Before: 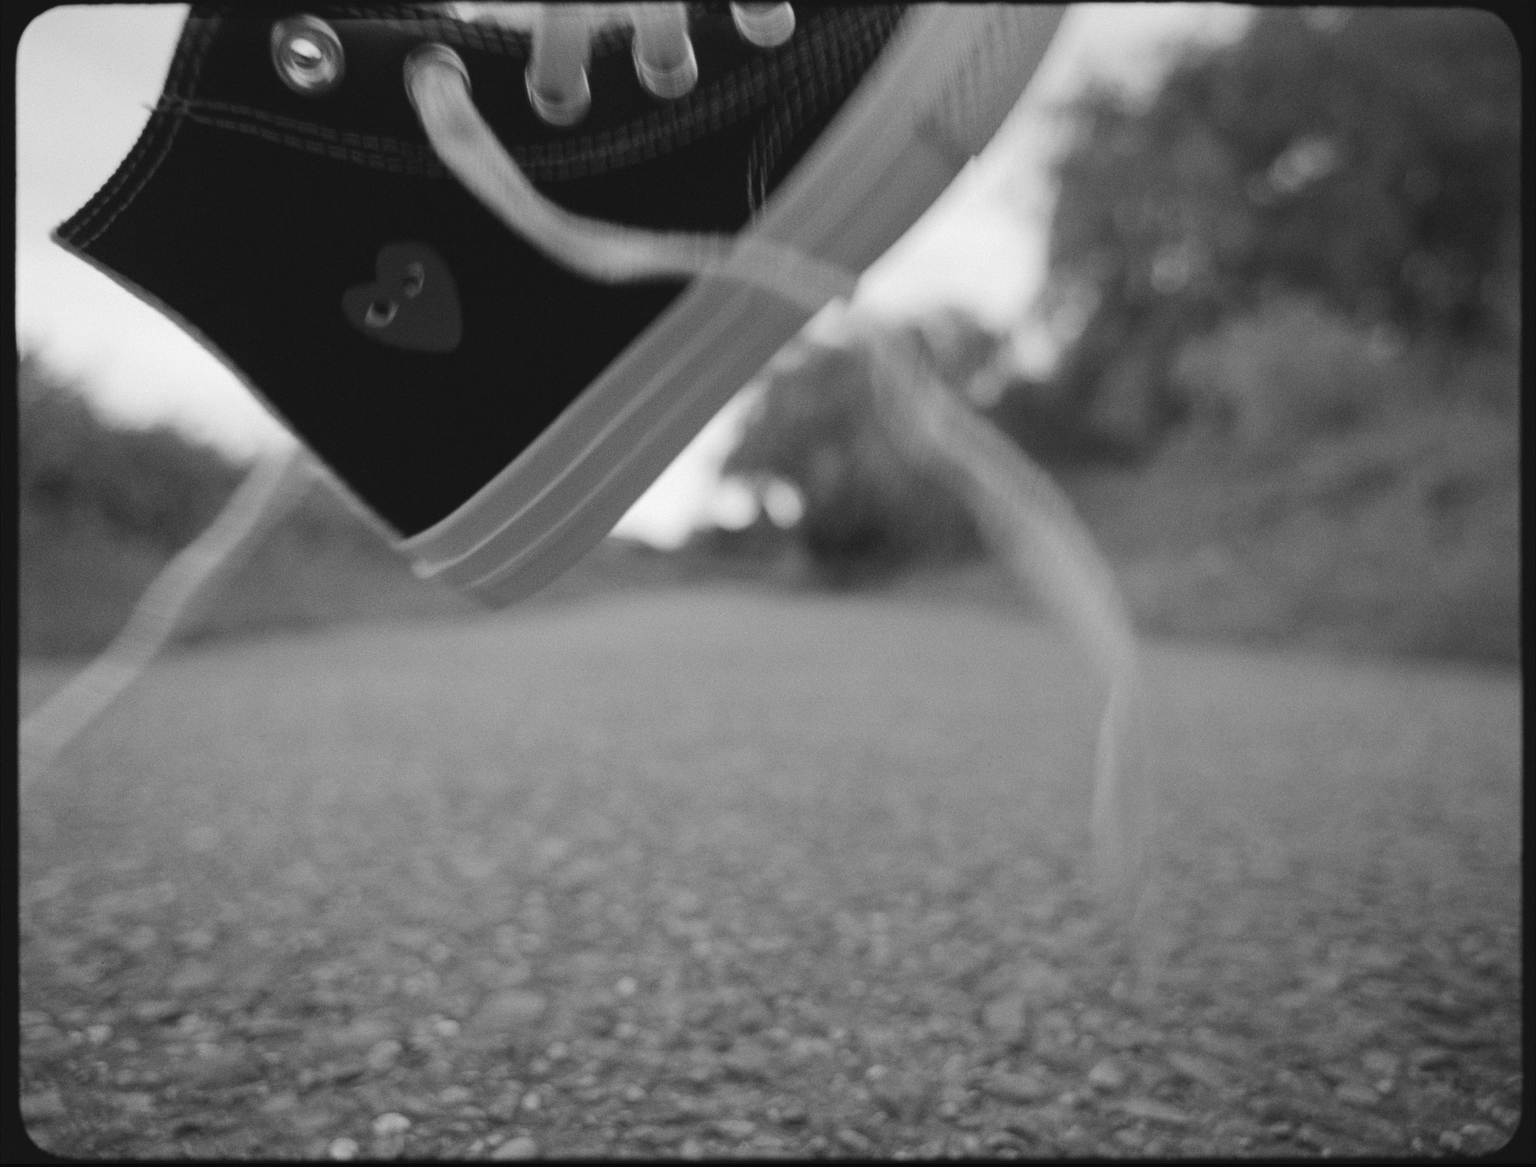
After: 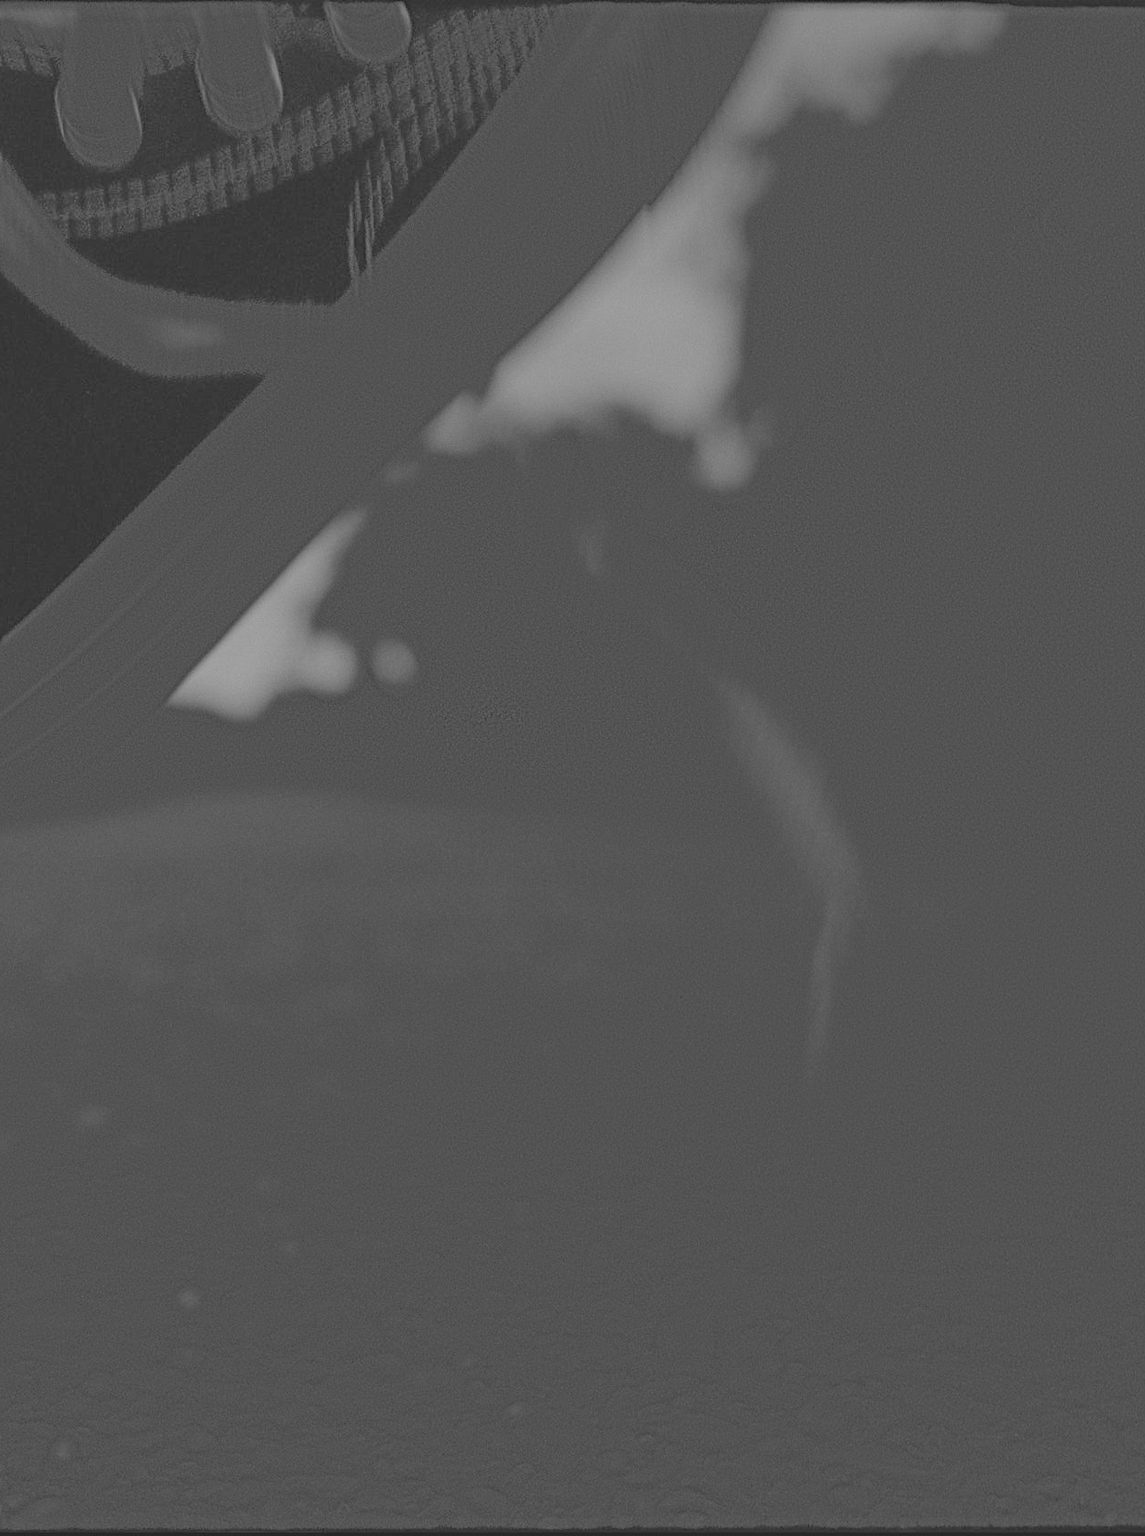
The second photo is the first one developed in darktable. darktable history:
crop: left 31.458%, top 0%, right 11.876%
exposure: black level correction 0.016, exposure 1.774 EV, compensate highlight preservation false
filmic rgb: black relative exposure -8.2 EV, white relative exposure 2.2 EV, threshold 3 EV, hardness 7.11, latitude 75%, contrast 1.325, highlights saturation mix -2%, shadows ↔ highlights balance 30%, preserve chrominance RGB euclidean norm, color science v5 (2021), contrast in shadows safe, contrast in highlights safe, enable highlight reconstruction true
contrast brightness saturation: brightness -0.25, saturation 0.2
highpass: sharpness 9.84%, contrast boost 9.94%
